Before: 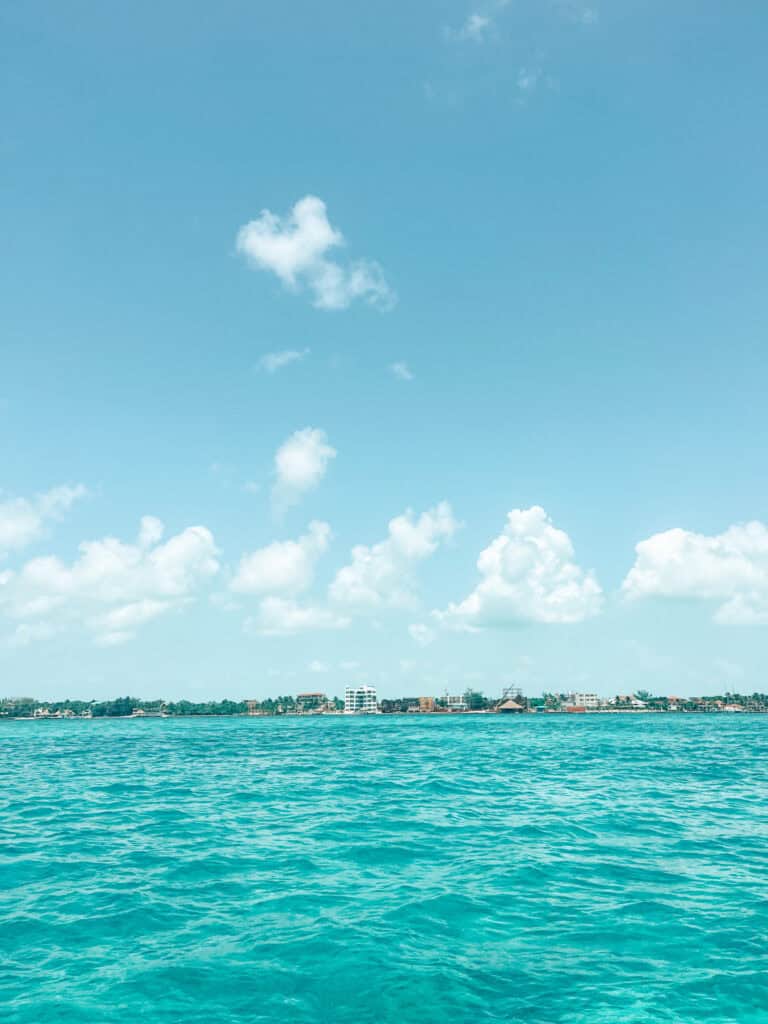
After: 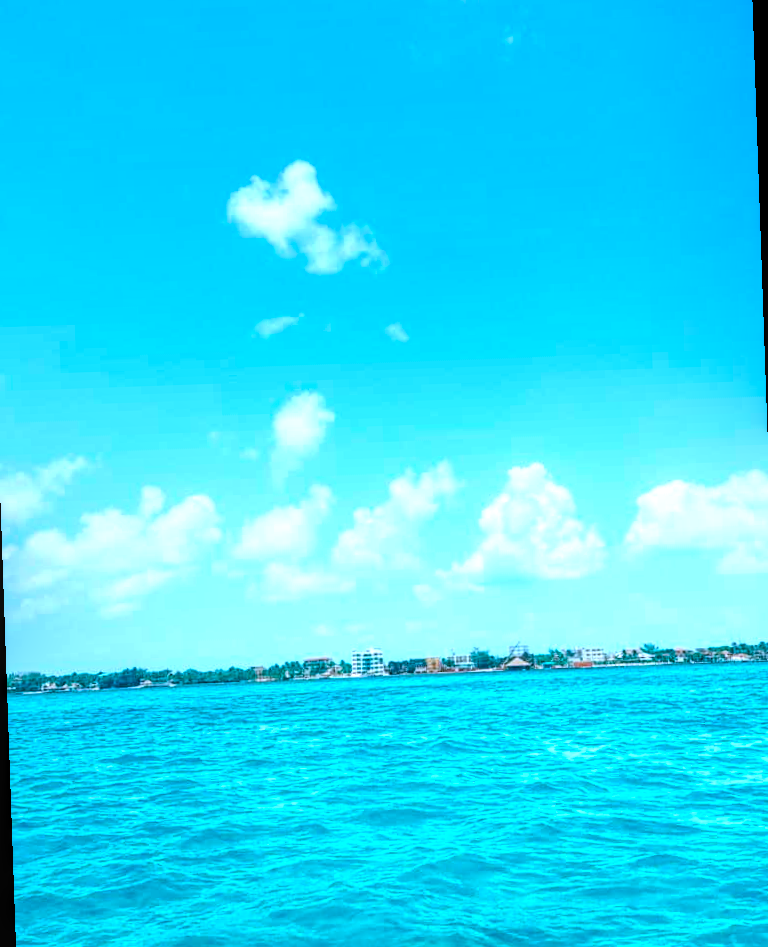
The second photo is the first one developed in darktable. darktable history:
local contrast: highlights 40%, shadows 60%, detail 136%, midtone range 0.514
rotate and perspective: rotation -2°, crop left 0.022, crop right 0.978, crop top 0.049, crop bottom 0.951
exposure: exposure 0.559 EV, compensate highlight preservation false
color balance: input saturation 134.34%, contrast -10.04%, contrast fulcrum 19.67%, output saturation 133.51%
white balance: red 0.926, green 1.003, blue 1.133
